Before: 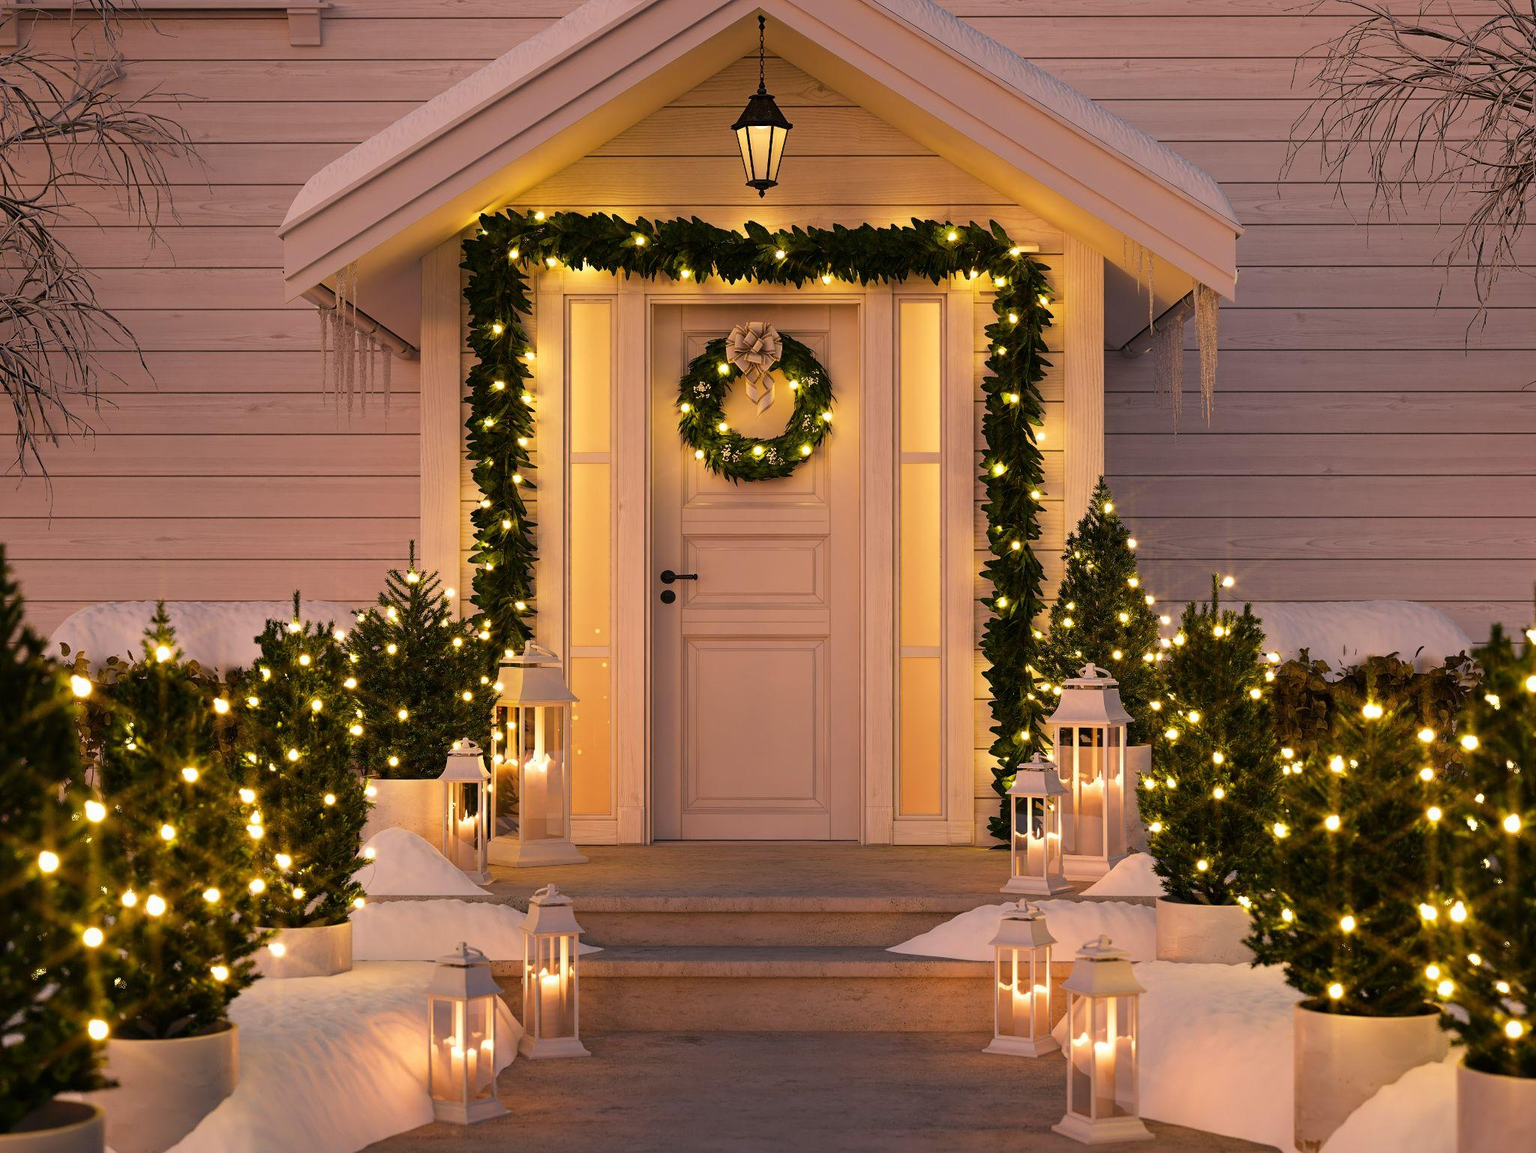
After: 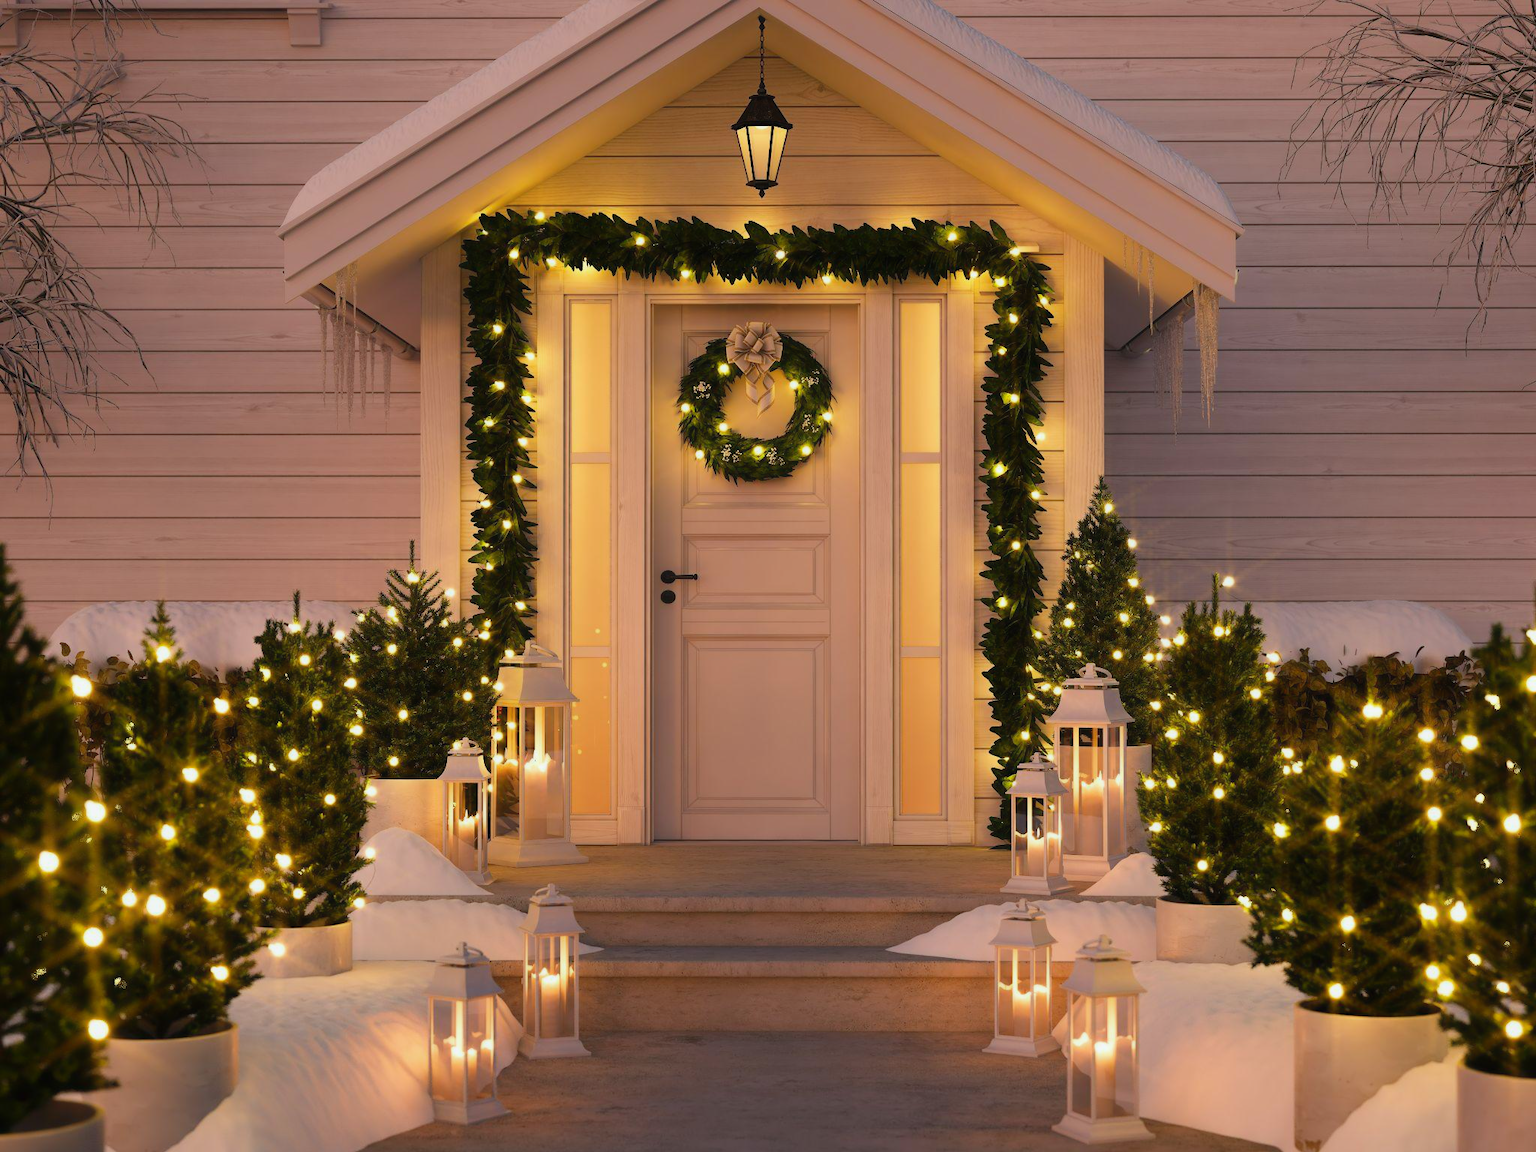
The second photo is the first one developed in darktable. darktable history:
white balance: red 0.978, blue 0.999
contrast equalizer: octaves 7, y [[0.502, 0.505, 0.512, 0.529, 0.564, 0.588], [0.5 ×6], [0.502, 0.505, 0.512, 0.529, 0.564, 0.588], [0, 0.001, 0.001, 0.004, 0.008, 0.011], [0, 0.001, 0.001, 0.004, 0.008, 0.011]], mix -1
